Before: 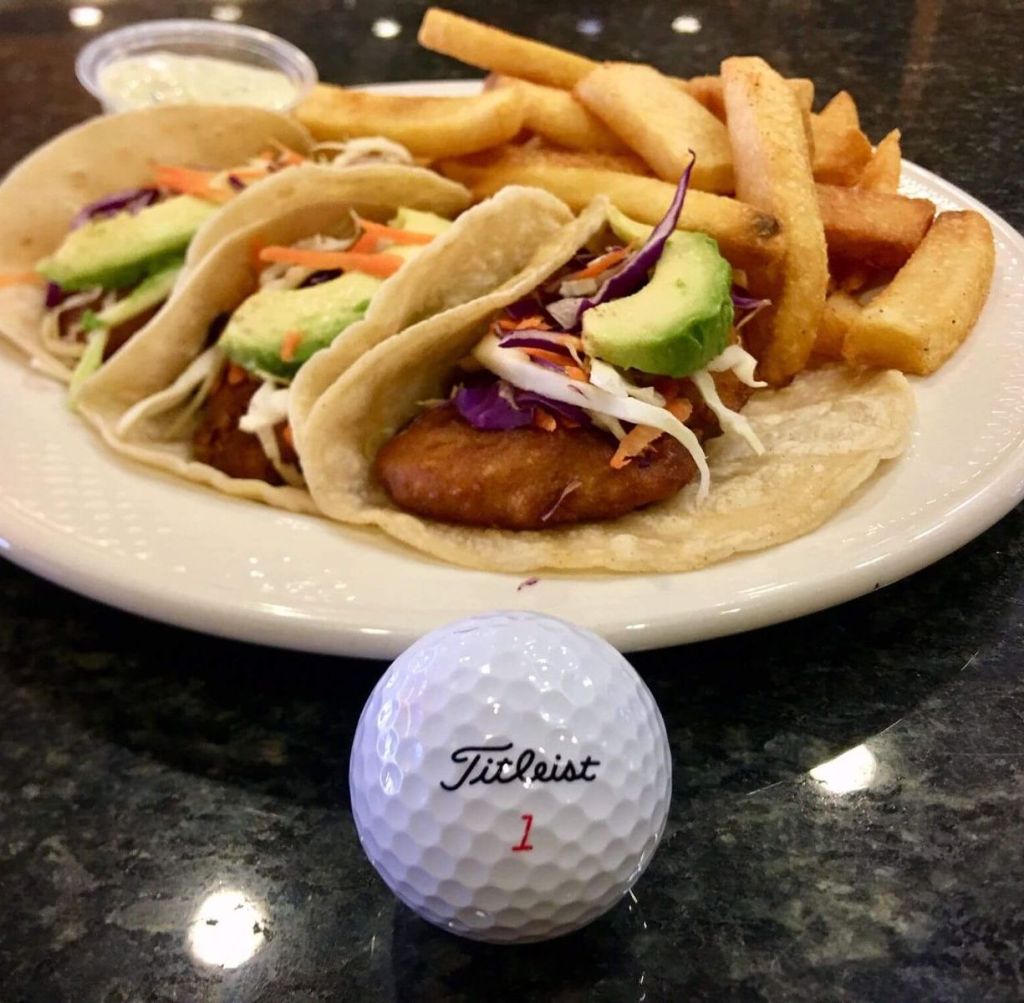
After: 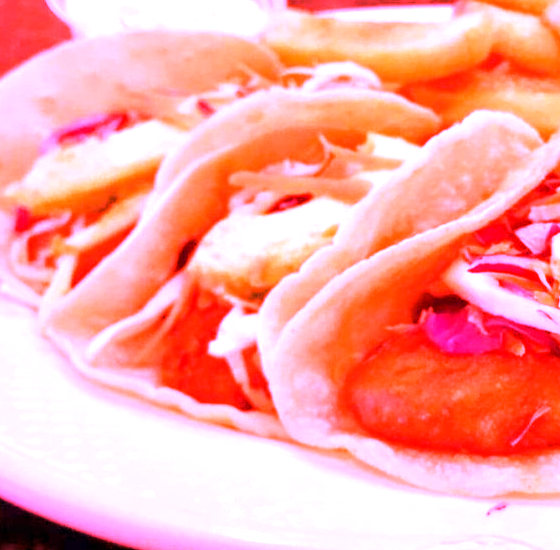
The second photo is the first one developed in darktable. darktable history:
exposure: black level correction 0.001, exposure 0.5 EV, compensate exposure bias true, compensate highlight preservation false
white balance: red 4.26, blue 1.802
crop and rotate: left 3.047%, top 7.509%, right 42.236%, bottom 37.598%
